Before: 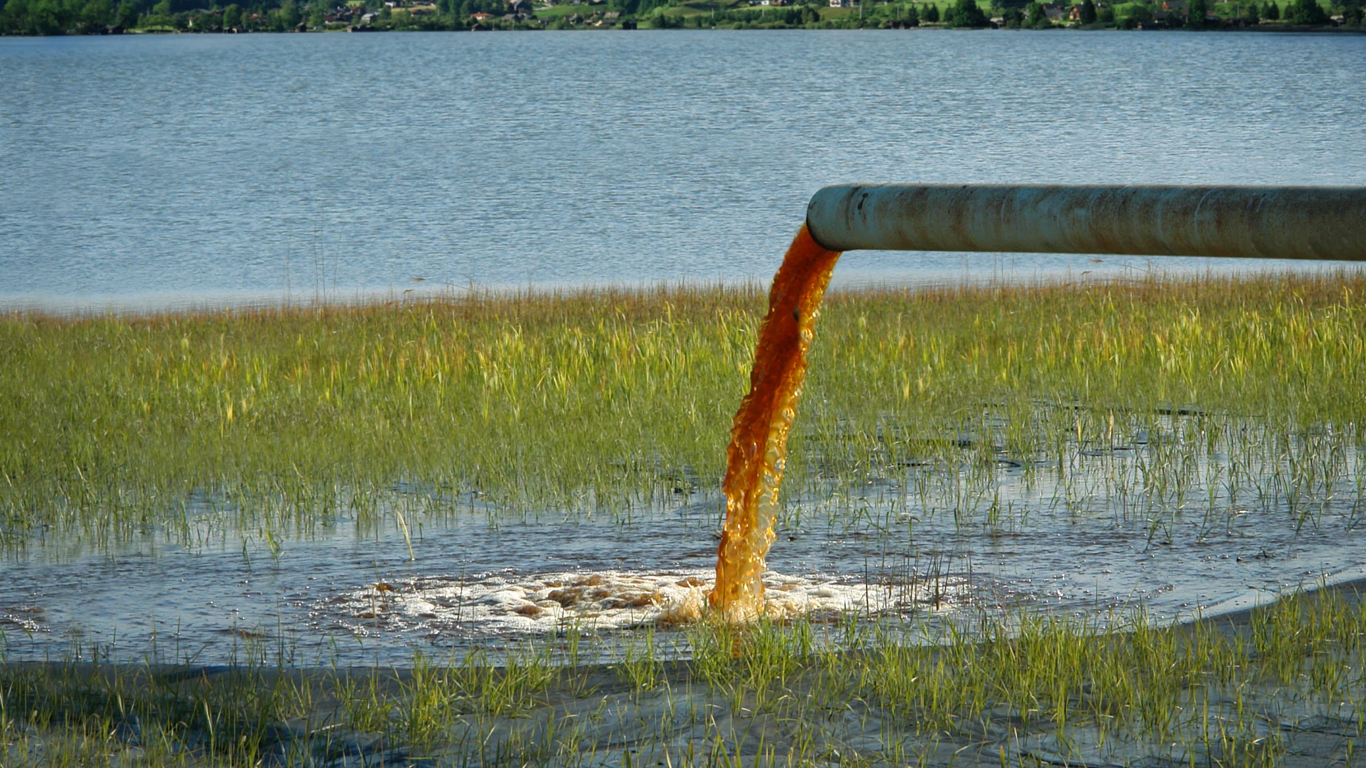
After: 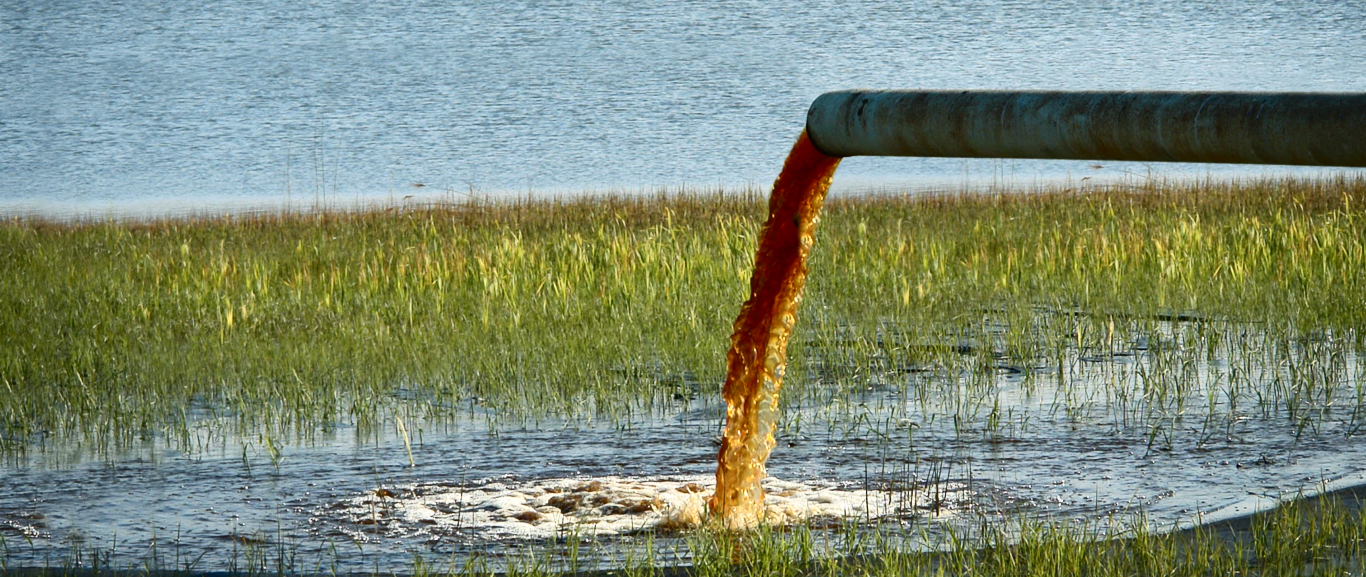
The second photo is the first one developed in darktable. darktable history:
crop and rotate: top 12.307%, bottom 12.505%
contrast brightness saturation: contrast 0.295
